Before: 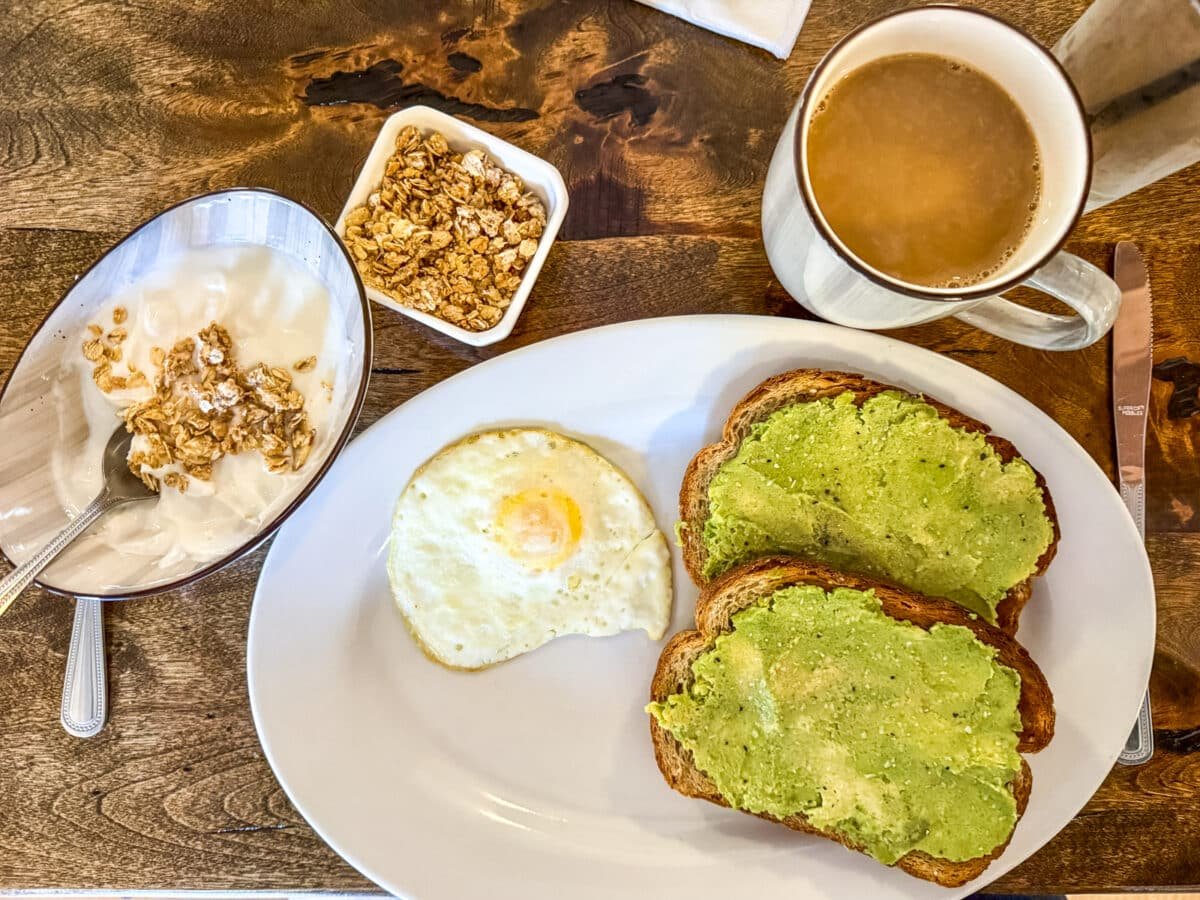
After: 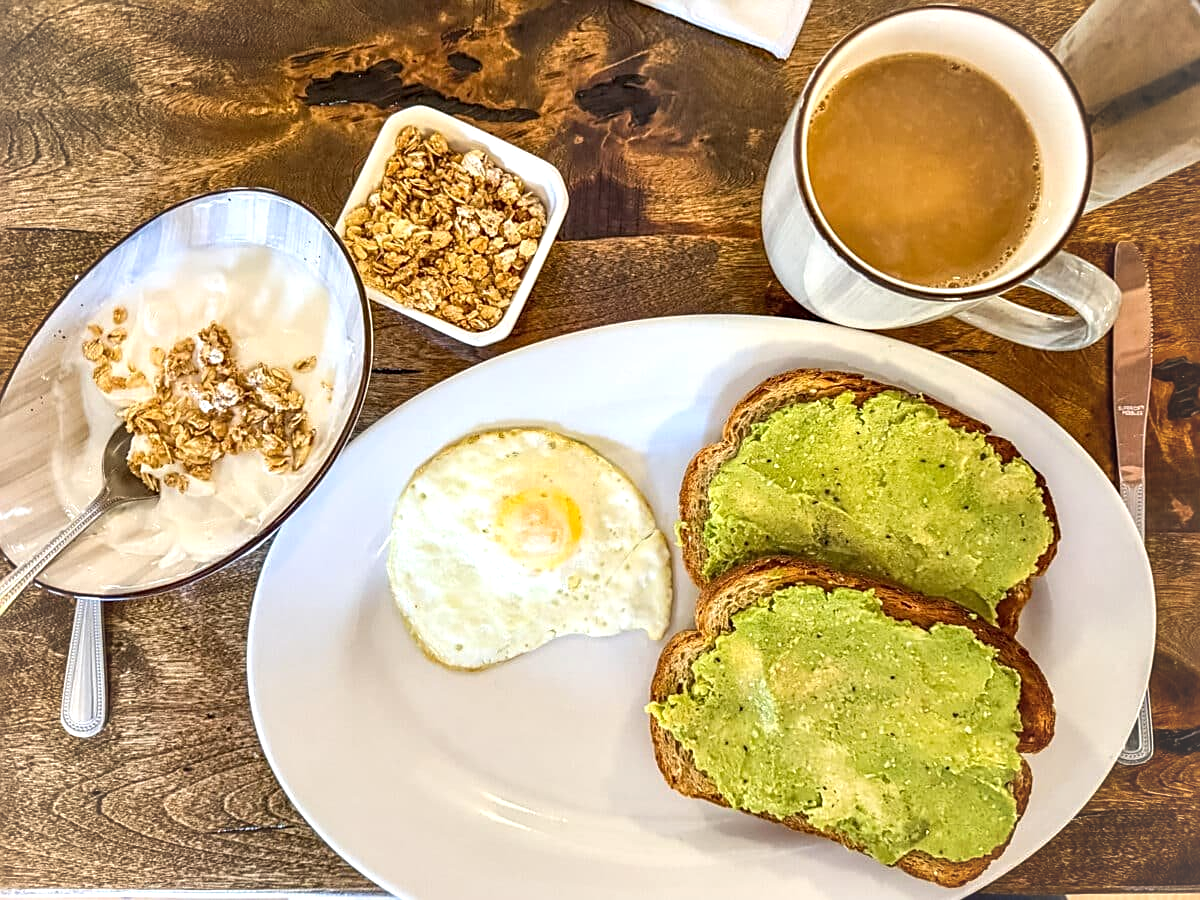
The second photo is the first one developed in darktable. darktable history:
vignetting: fall-off radius 61.06%, brightness 0.066, saturation 0.001, unbound false
exposure: exposure 0.21 EV, compensate highlight preservation false
sharpen: on, module defaults
